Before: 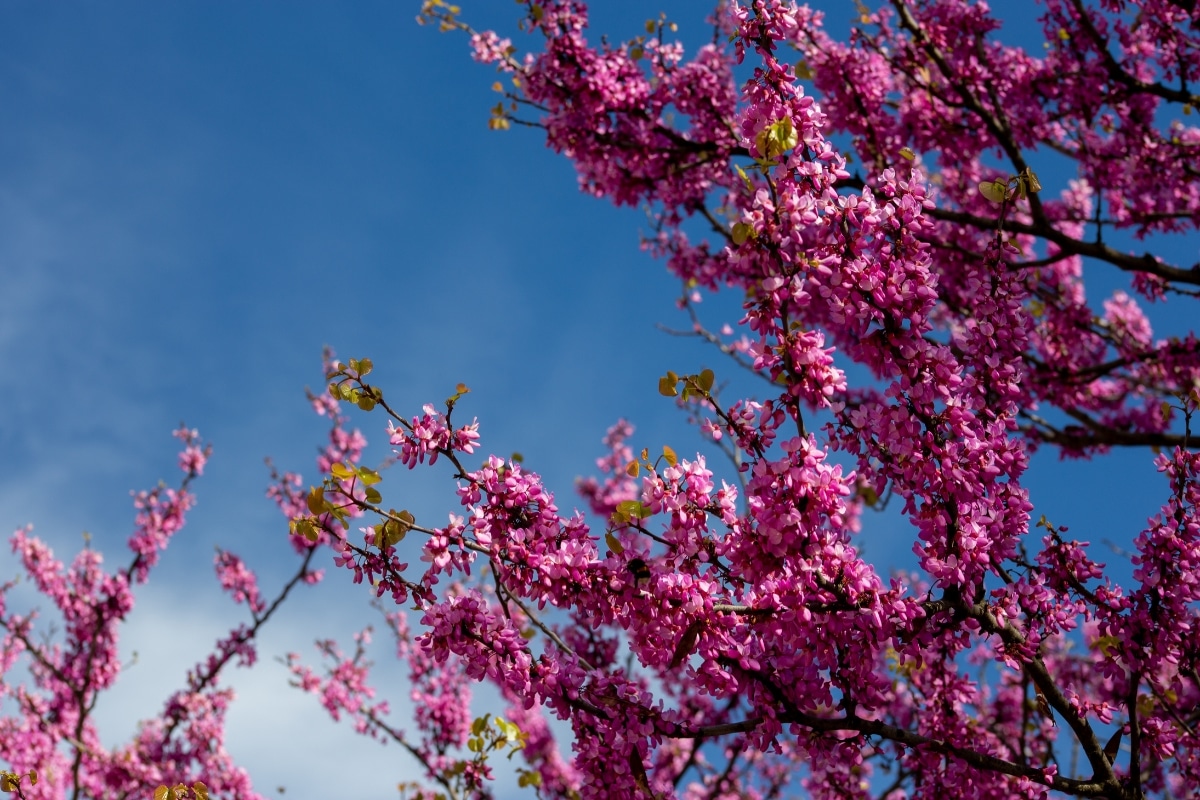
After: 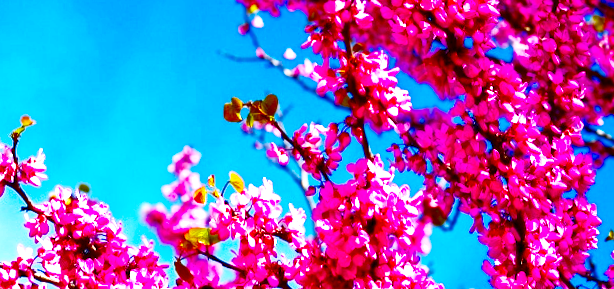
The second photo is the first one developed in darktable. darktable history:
exposure: black level correction 0, exposure 1.741 EV, compensate exposure bias true, compensate highlight preservation false
crop: left 36.607%, top 34.735%, right 13.146%, bottom 30.611%
contrast brightness saturation: brightness -1, saturation 1
shadows and highlights: shadows 0, highlights 40
rotate and perspective: rotation -1.75°, automatic cropping off
base curve: curves: ch0 [(0, 0) (0.028, 0.03) (0.121, 0.232) (0.46, 0.748) (0.859, 0.968) (1, 1)], preserve colors none
color balance rgb: linear chroma grading › global chroma 15%, perceptual saturation grading › global saturation 30%
